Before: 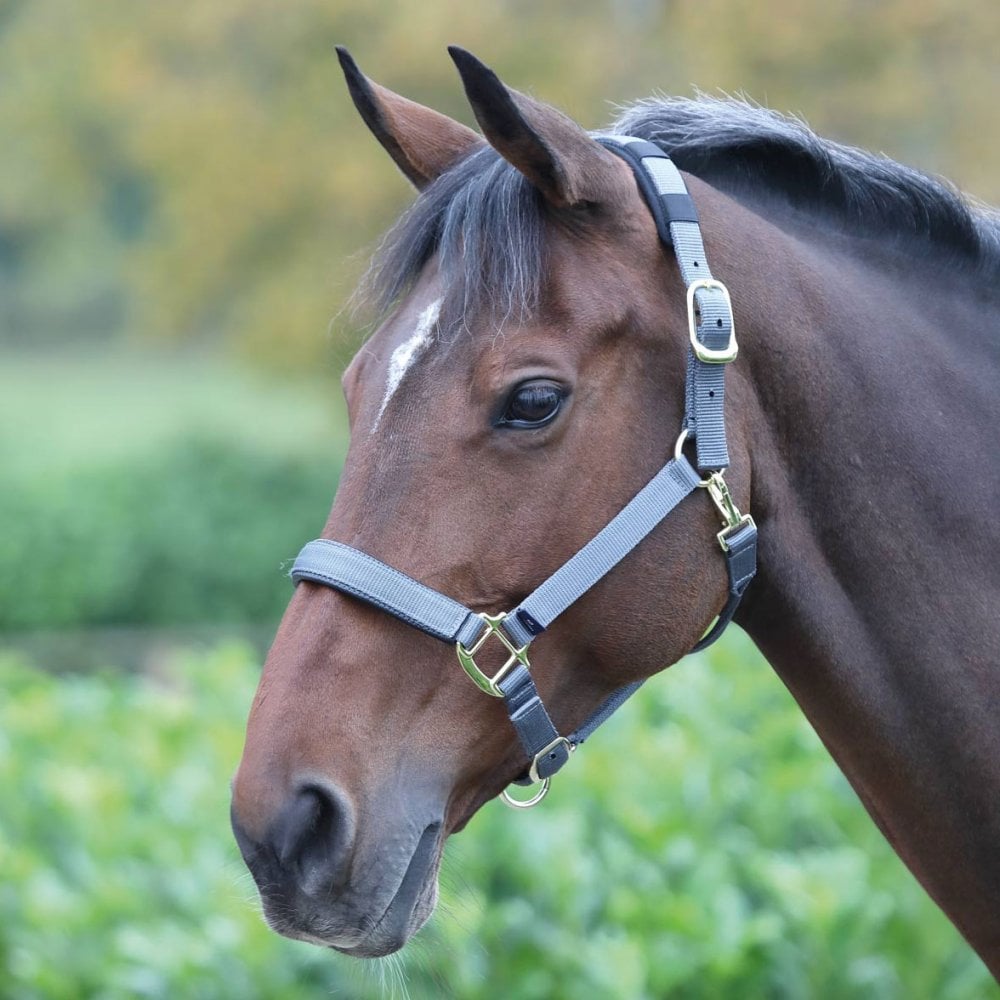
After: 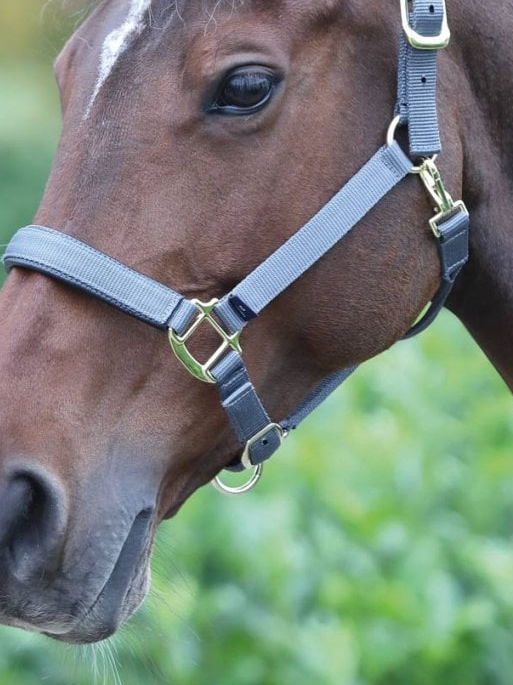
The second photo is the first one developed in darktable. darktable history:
crop and rotate: left 28.832%, top 31.472%, right 19.844%
exposure: compensate highlight preservation false
